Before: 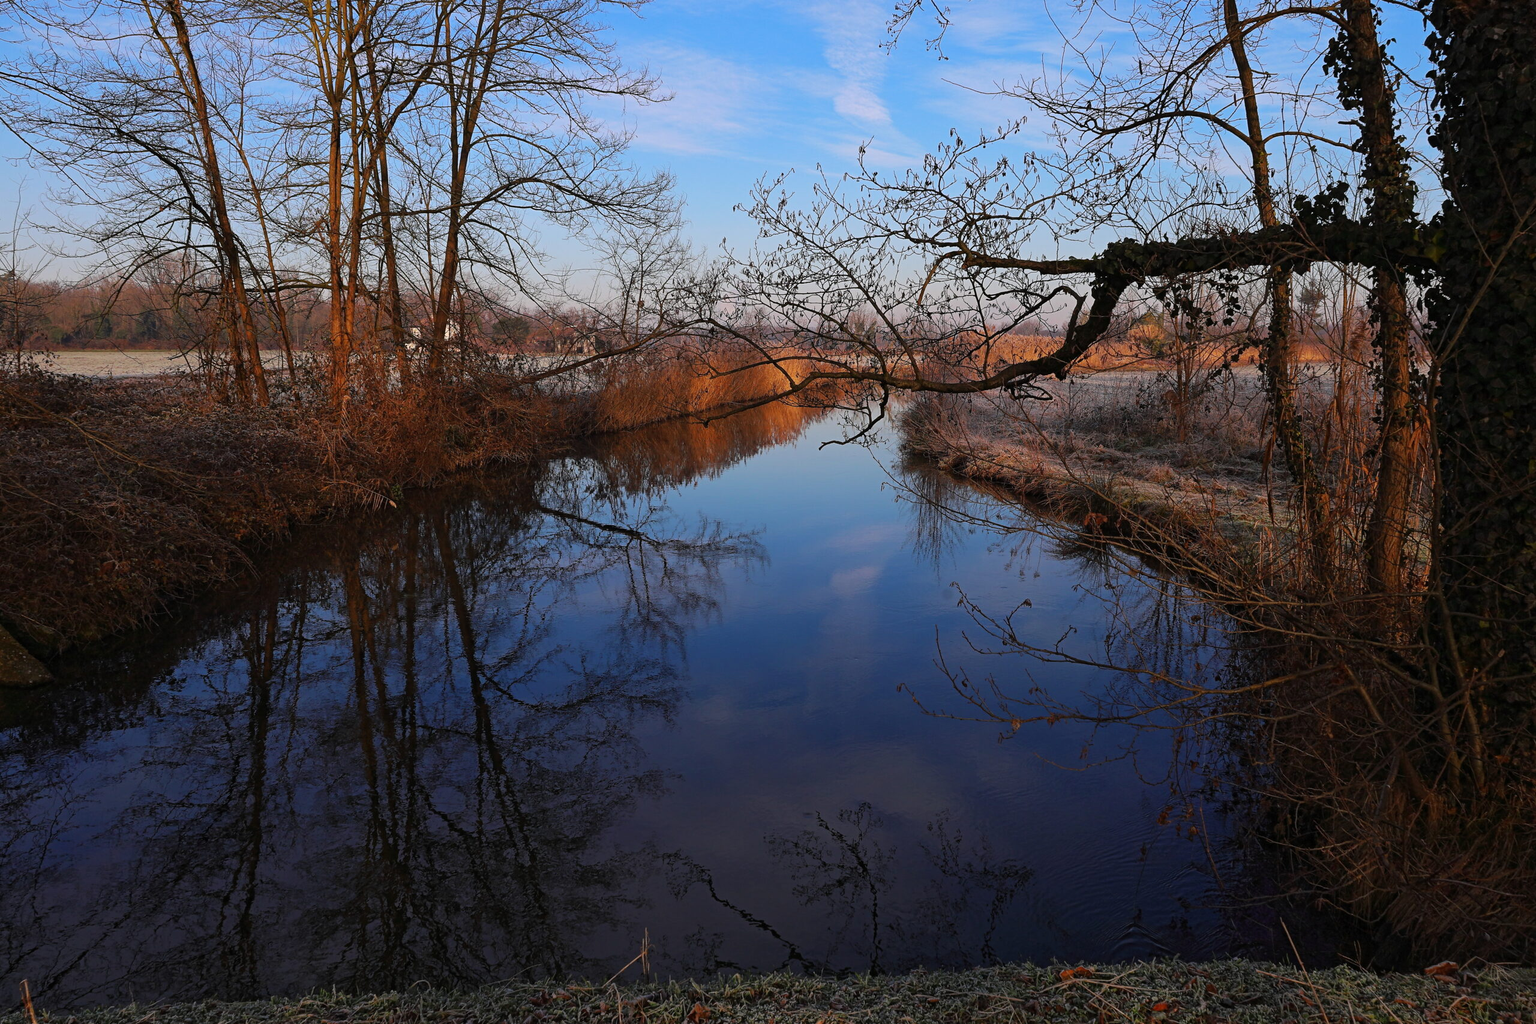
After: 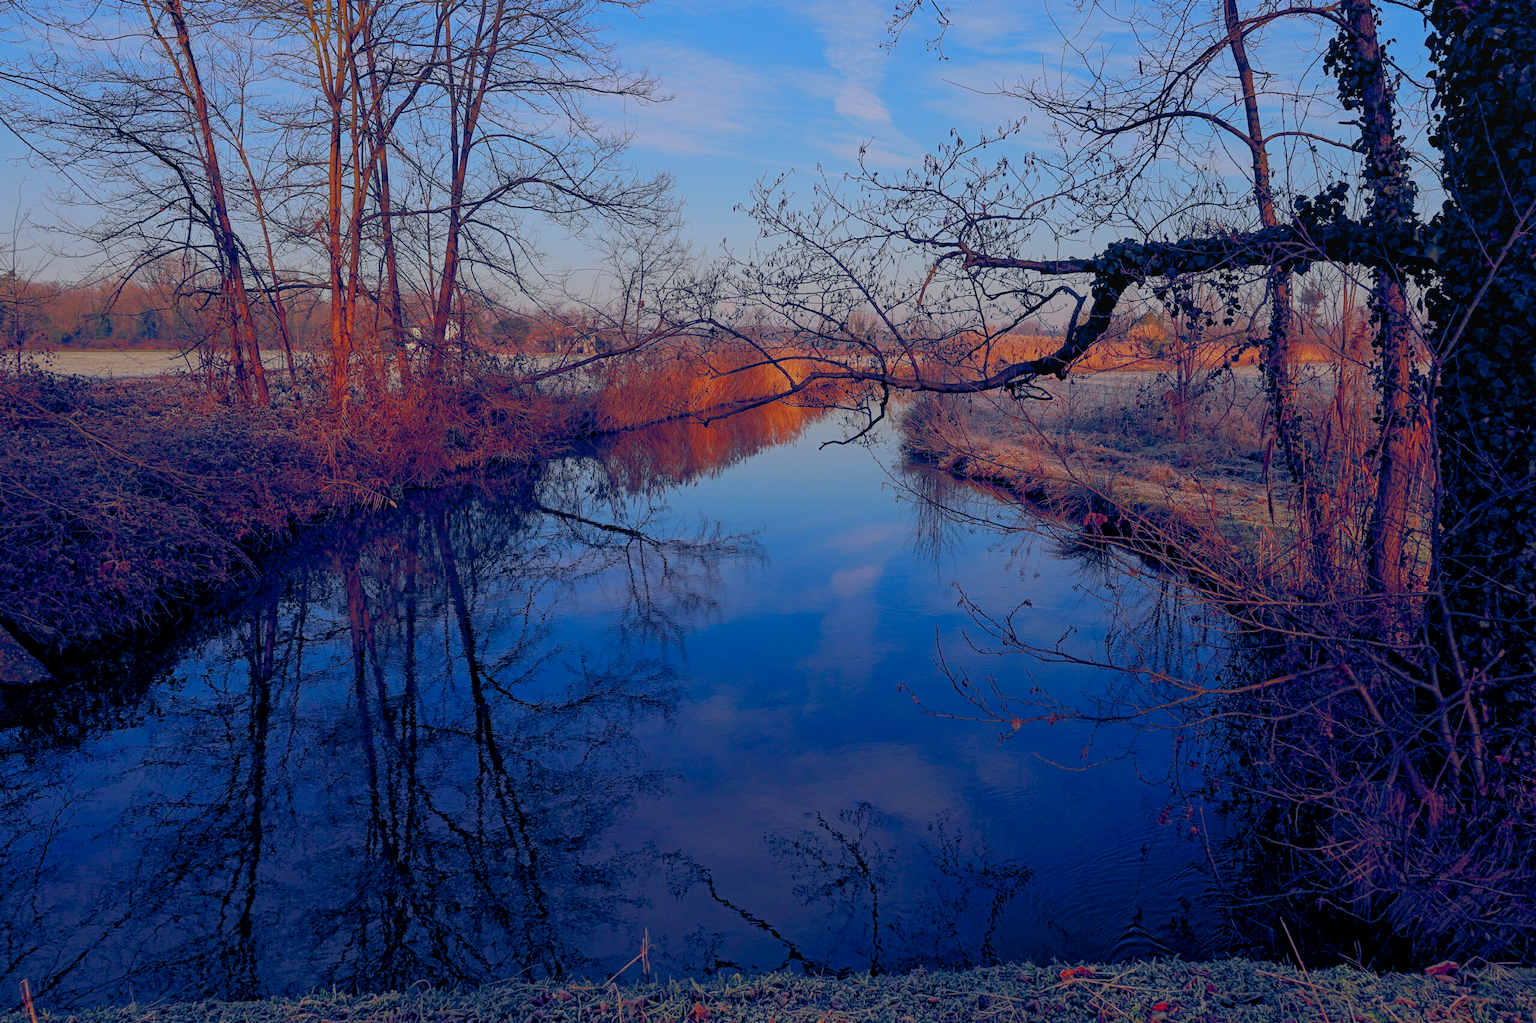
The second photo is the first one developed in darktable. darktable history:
color balance rgb: global offset › luminance -0.302%, global offset › chroma 0.312%, global offset › hue 258.55°, perceptual saturation grading › global saturation 20%, perceptual saturation grading › highlights -25.073%, perceptual saturation grading › shadows 25.923%, contrast -29.493%
local contrast: detail 110%
